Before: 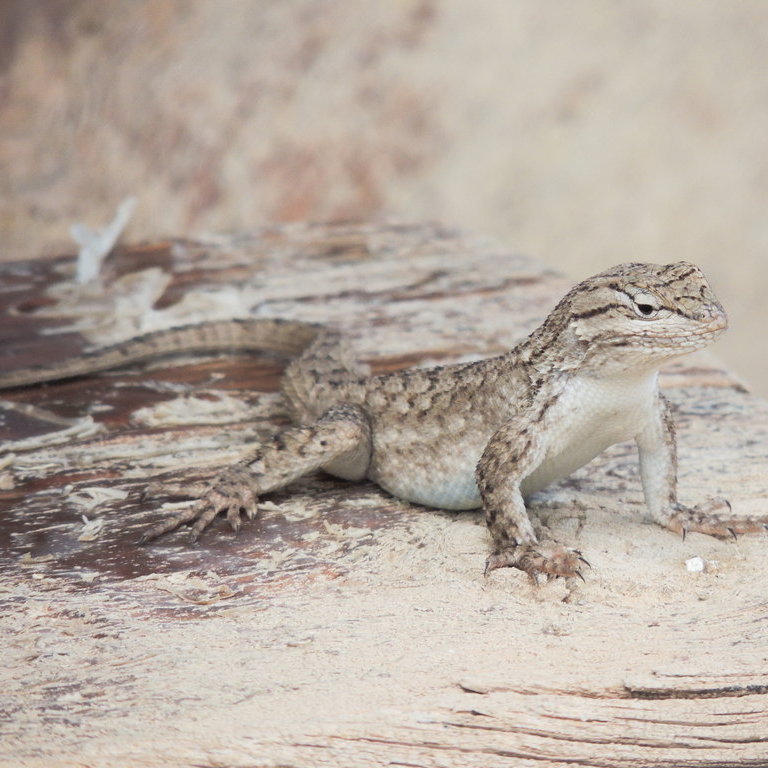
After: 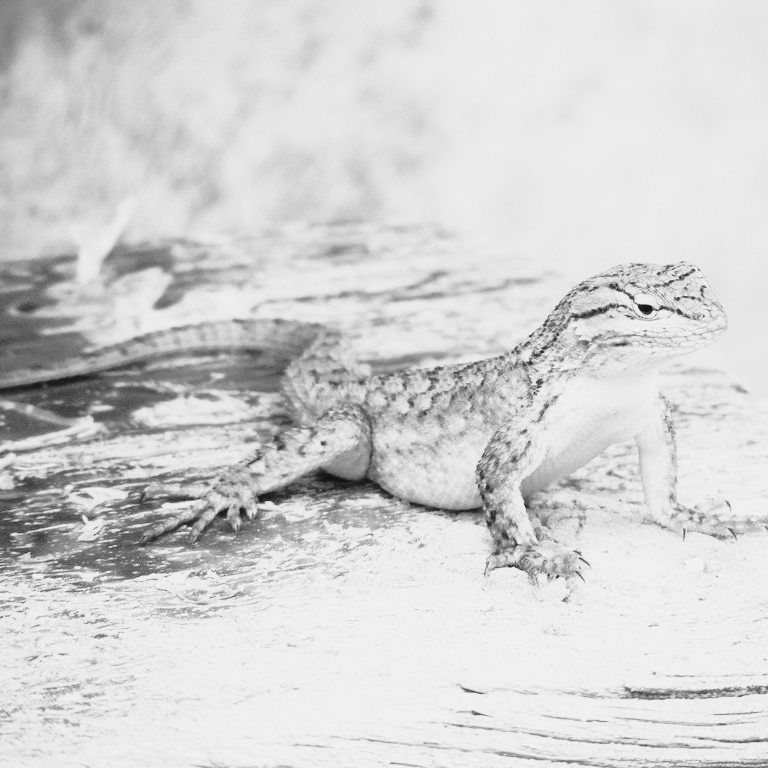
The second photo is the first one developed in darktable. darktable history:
base curve: curves: ch0 [(0, 0) (0.026, 0.03) (0.109, 0.232) (0.351, 0.748) (0.669, 0.968) (1, 1)], preserve colors none
monochrome: a 14.95, b -89.96
